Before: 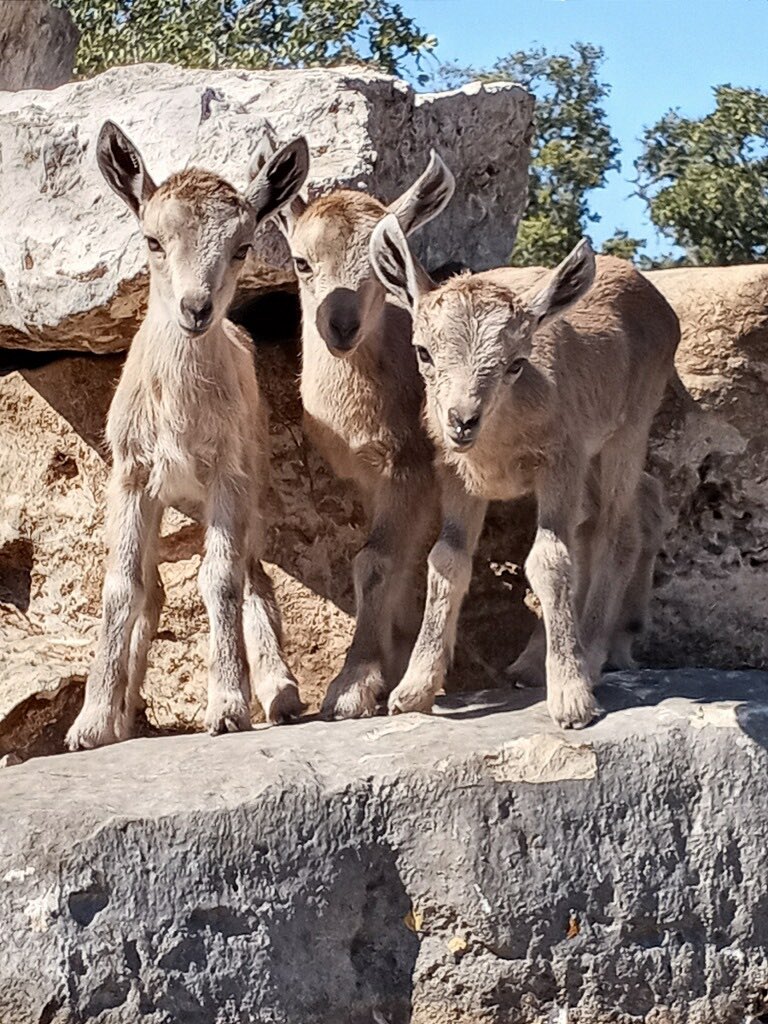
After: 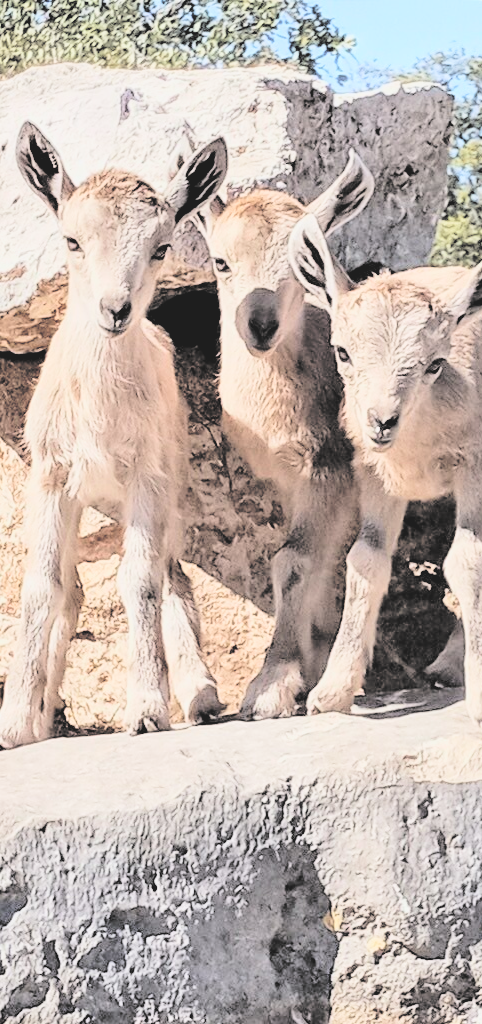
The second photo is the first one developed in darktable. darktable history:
filmic rgb: black relative exposure -5 EV, hardness 2.88, contrast 1.3, highlights saturation mix -10%
crop: left 10.644%, right 26.528%
contrast brightness saturation: brightness 1
